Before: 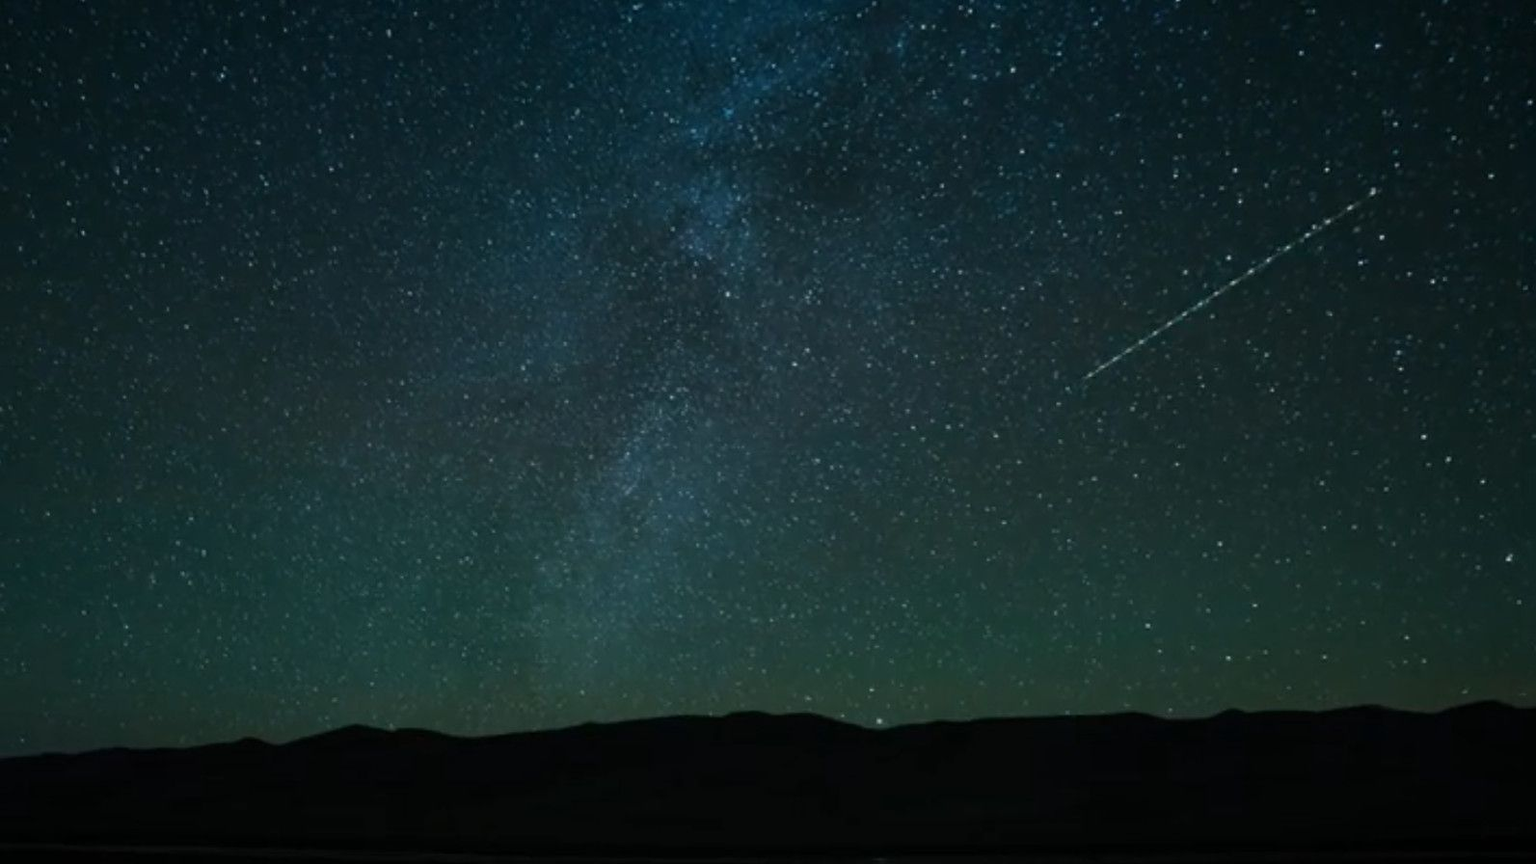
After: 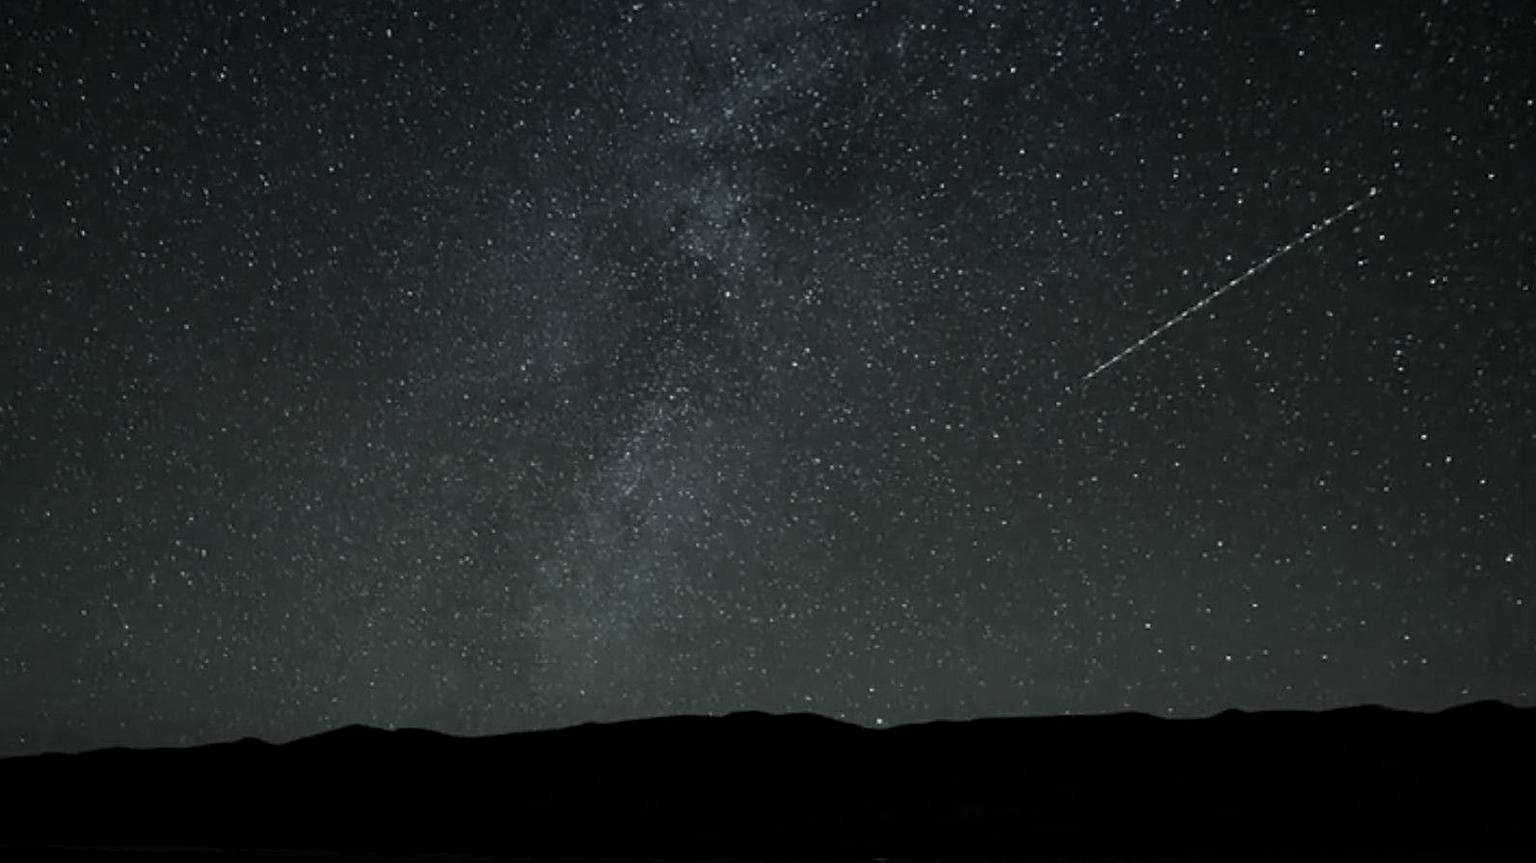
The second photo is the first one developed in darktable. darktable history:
local contrast: on, module defaults
exposure: compensate highlight preservation false
color zones: curves: ch1 [(0, 0.34) (0.143, 0.164) (0.286, 0.152) (0.429, 0.176) (0.571, 0.173) (0.714, 0.188) (0.857, 0.199) (1, 0.34)], process mode strong
sharpen: on, module defaults
